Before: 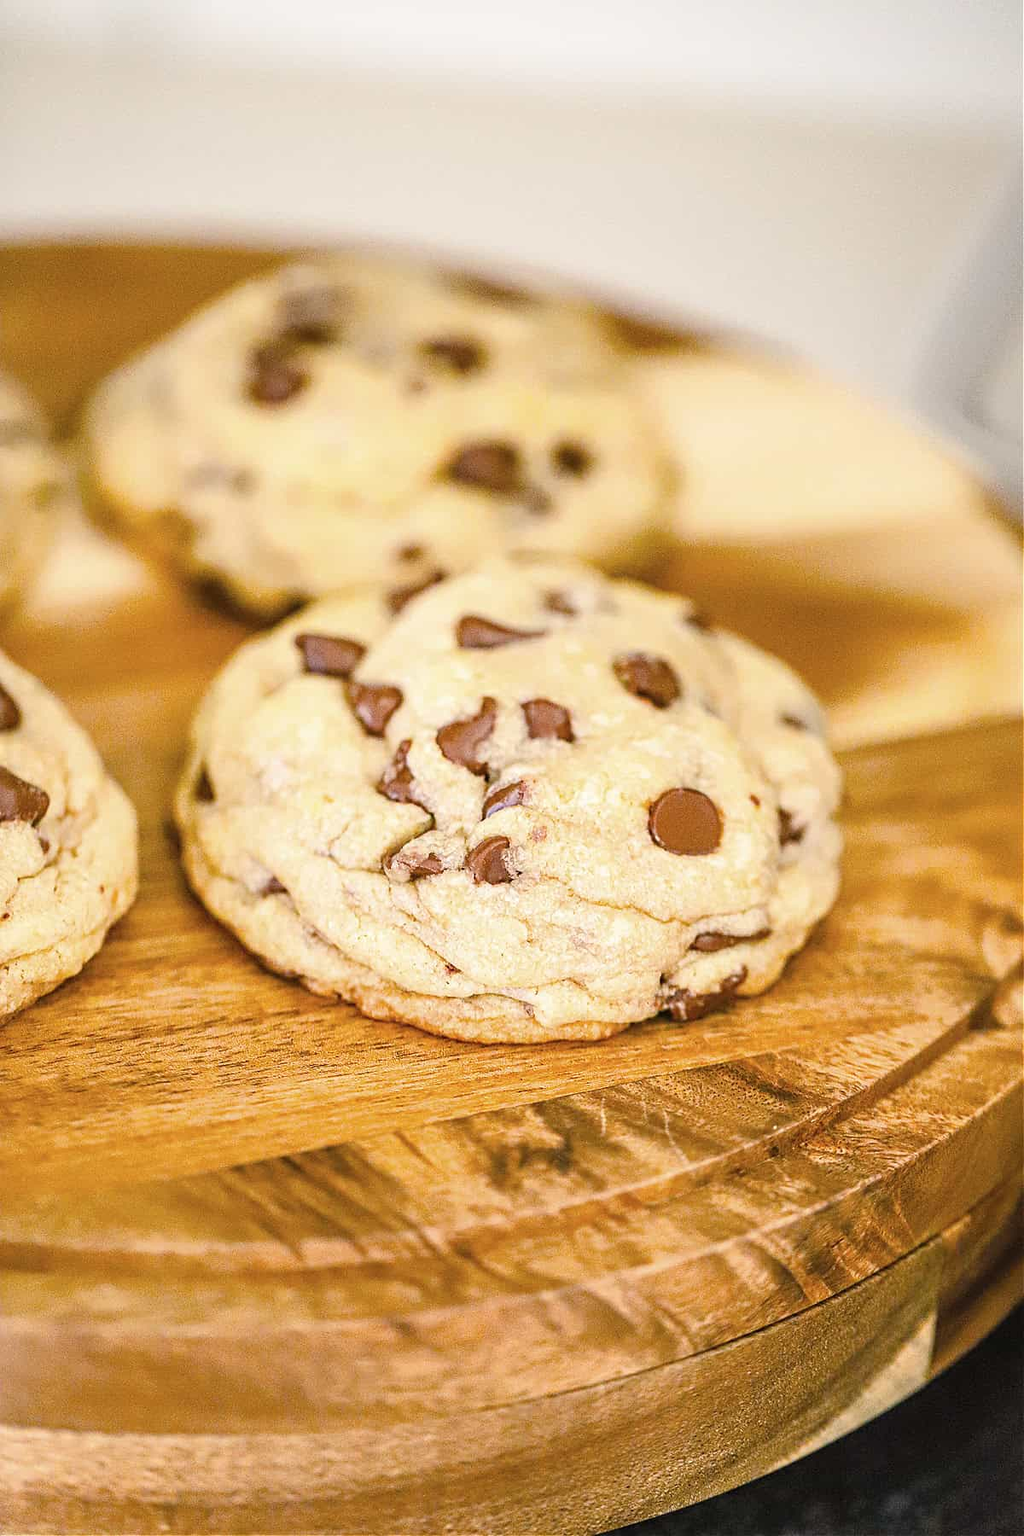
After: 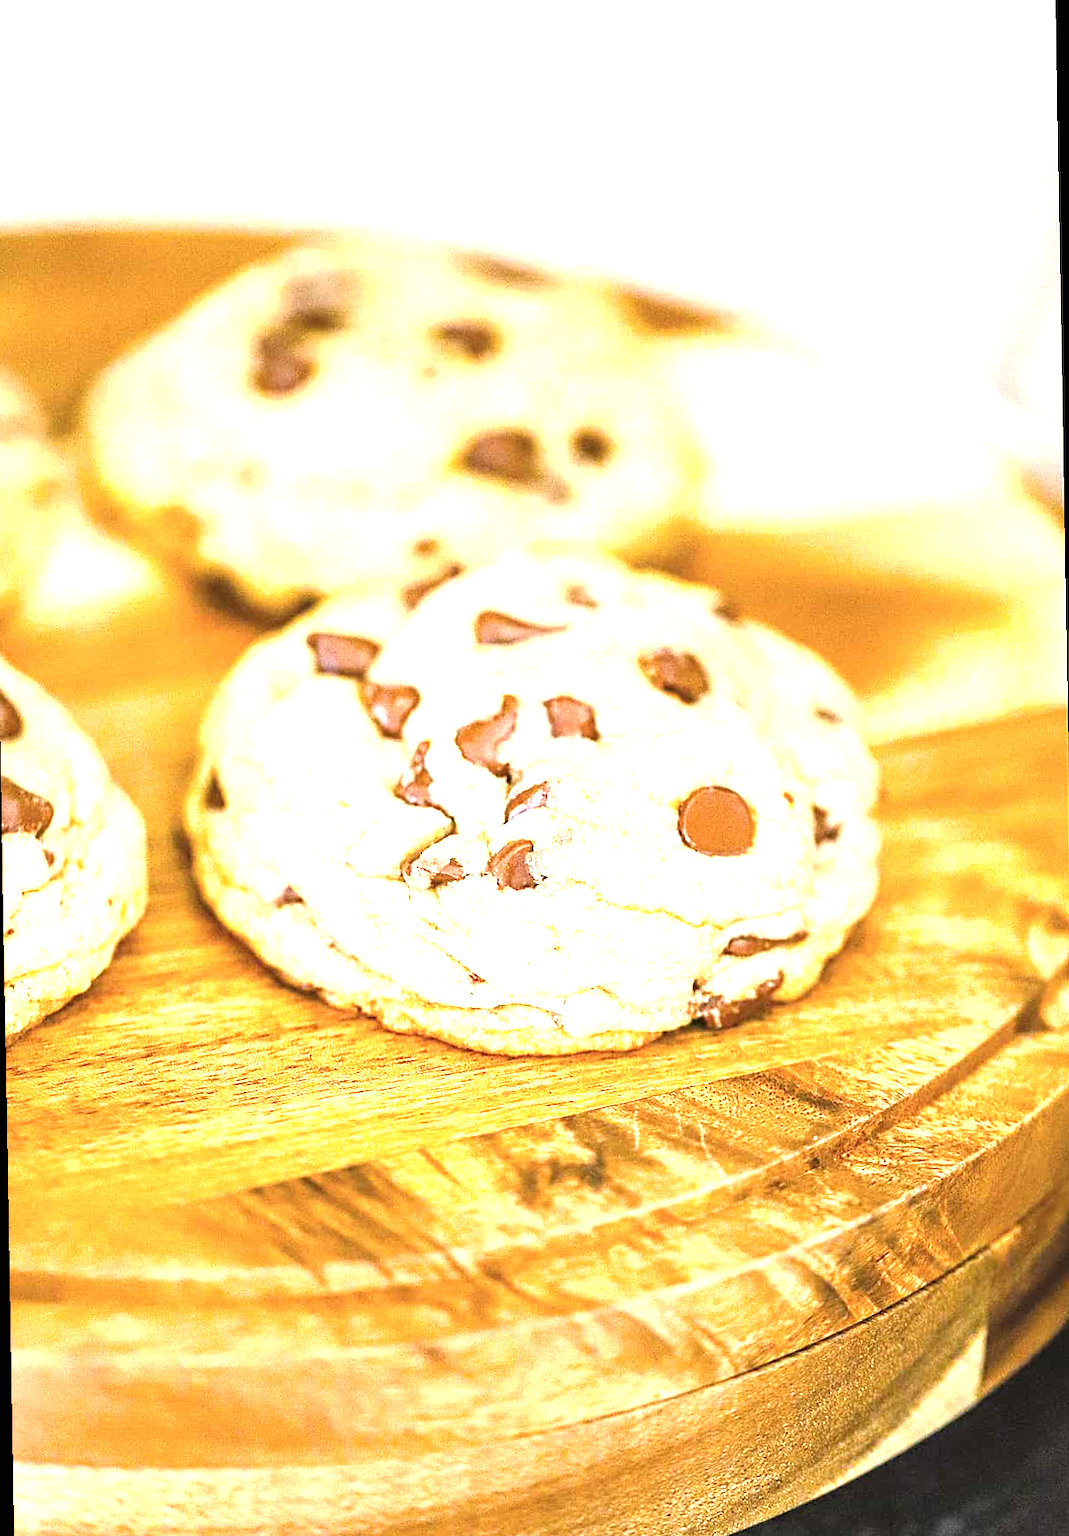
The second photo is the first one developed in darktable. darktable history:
rotate and perspective: rotation -1°, crop left 0.011, crop right 0.989, crop top 0.025, crop bottom 0.975
exposure: black level correction 0, exposure 1.3 EV, compensate highlight preservation false
